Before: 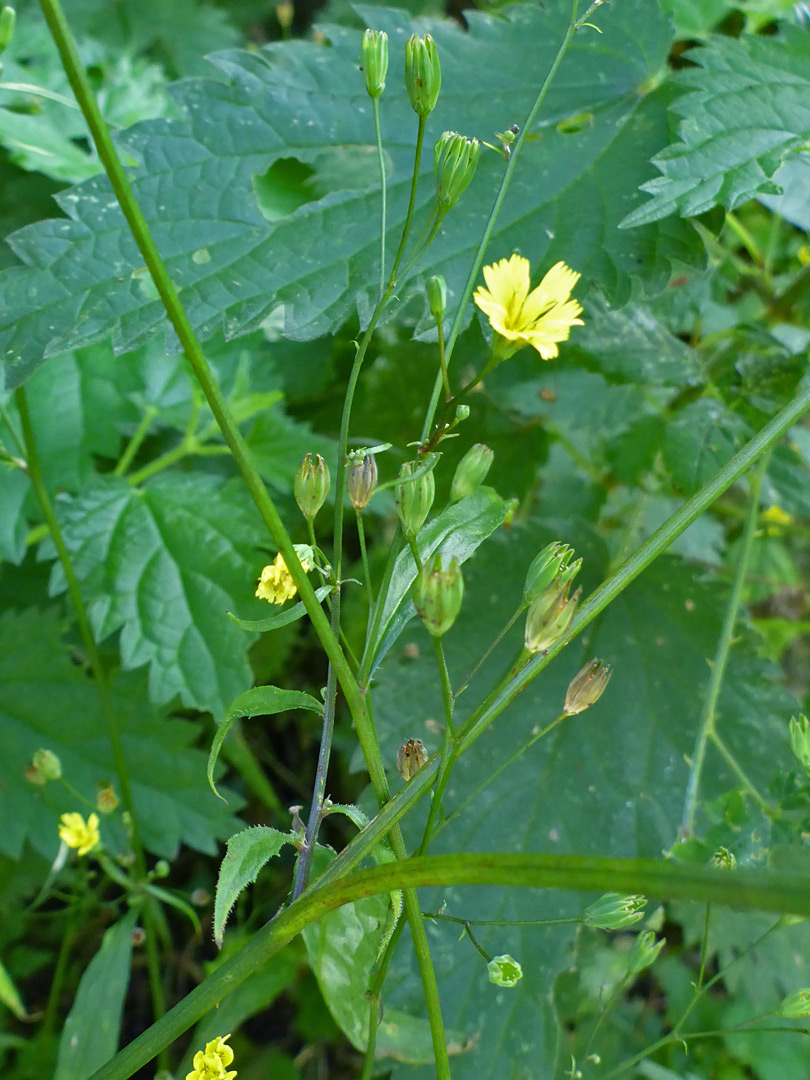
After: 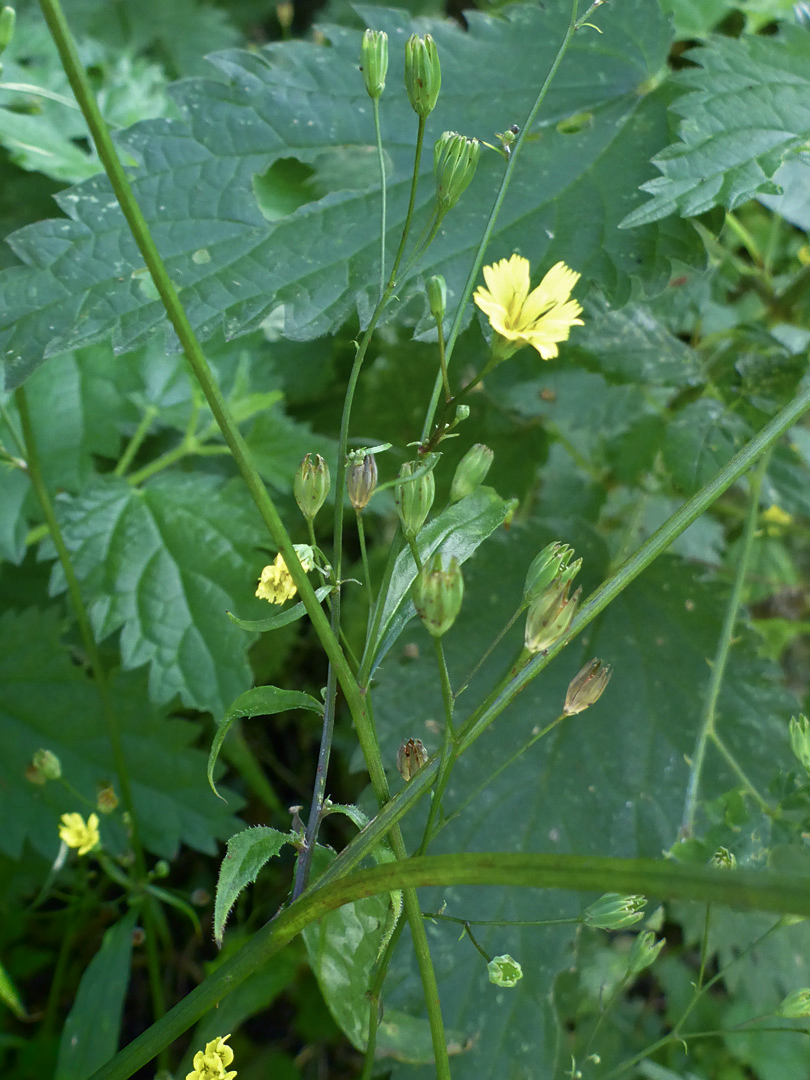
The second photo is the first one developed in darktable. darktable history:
shadows and highlights: shadows -89.8, highlights 90.58, soften with gaussian
base curve: curves: ch0 [(0, 0) (0.303, 0.277) (1, 1)], preserve colors none
contrast brightness saturation: contrast 0.056, brightness -0.009, saturation -0.21
